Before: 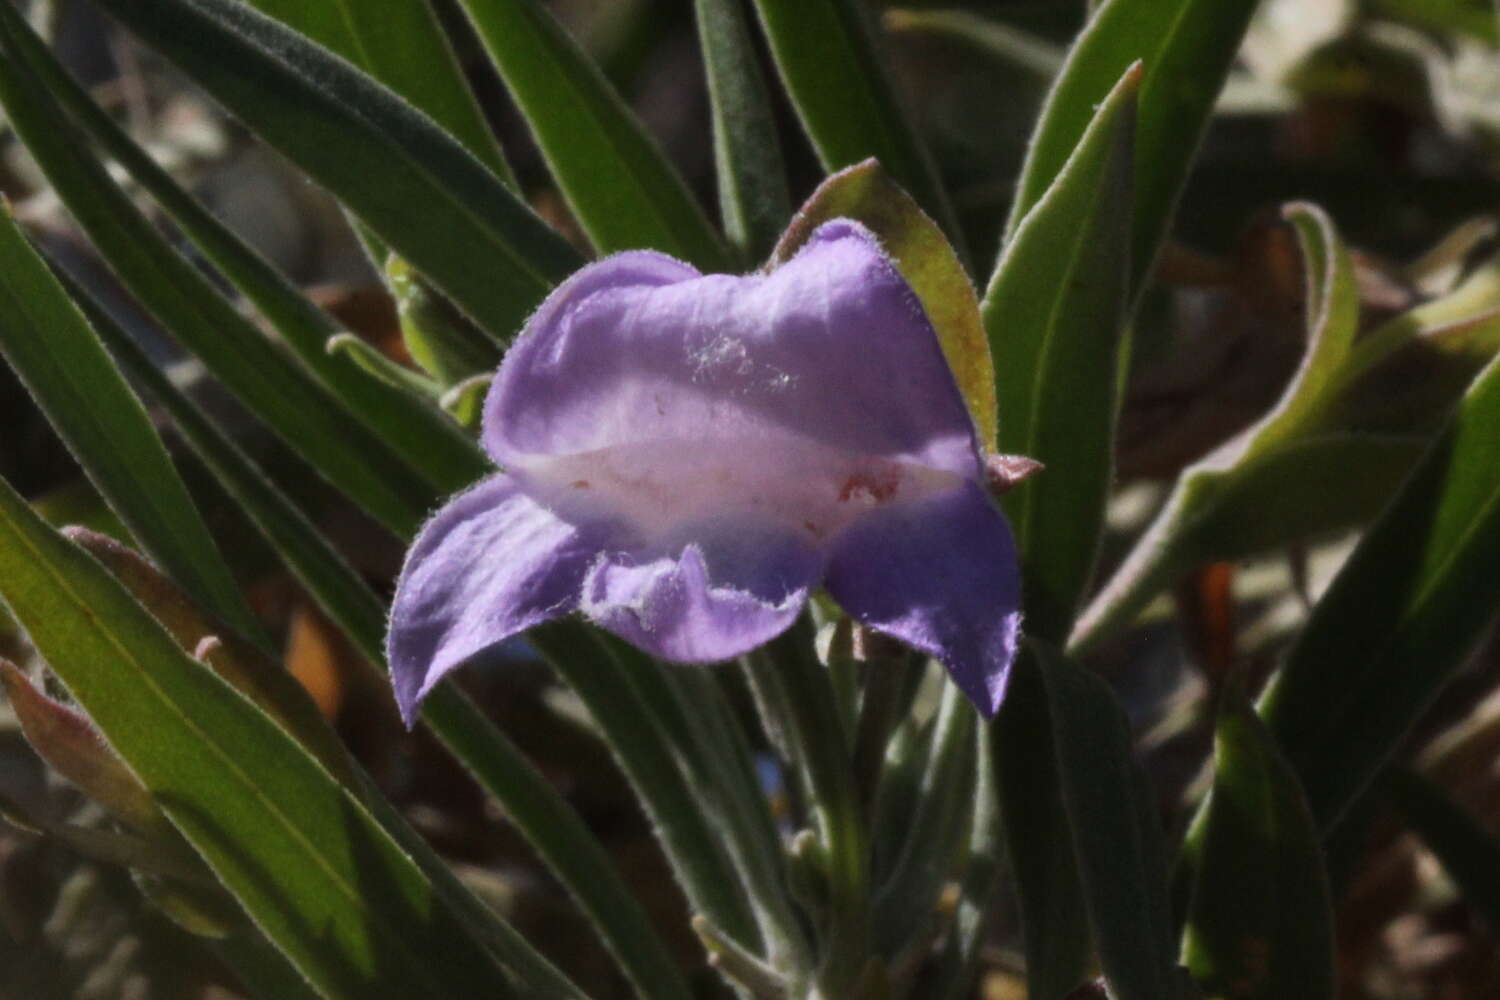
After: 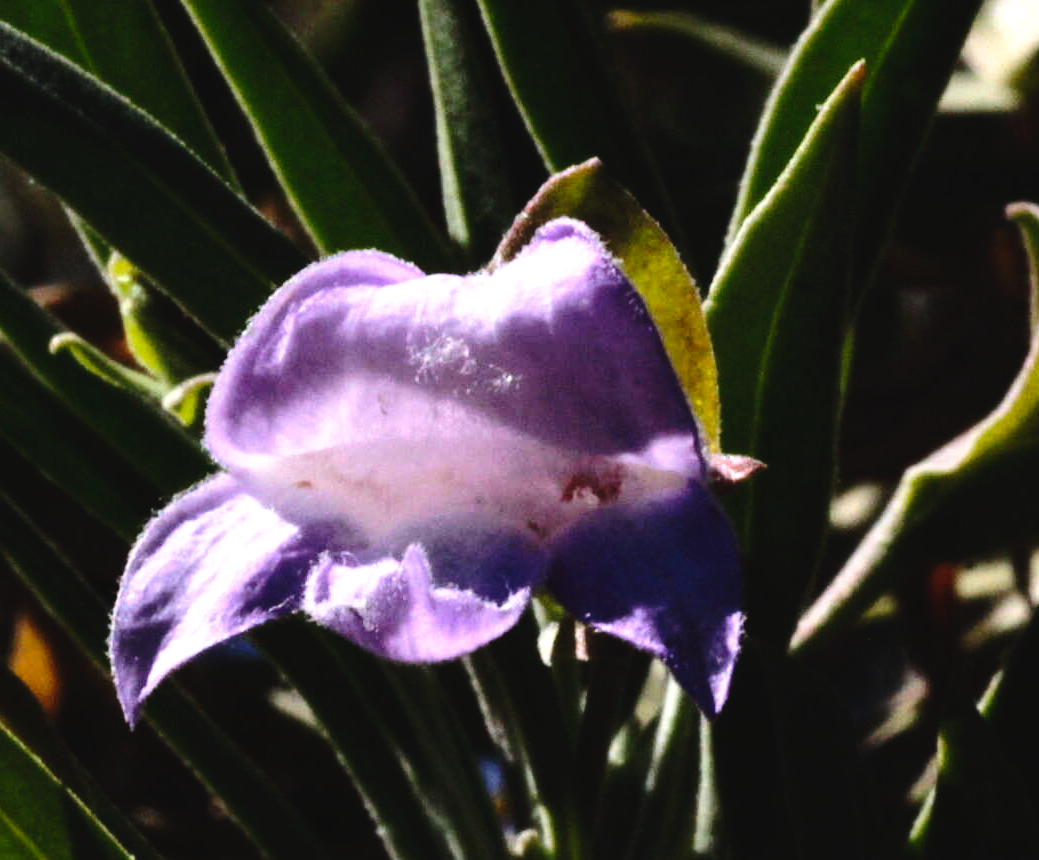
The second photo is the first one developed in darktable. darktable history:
crop: left 18.479%, right 12.2%, bottom 13.971%
tone equalizer: -8 EV -0.417 EV, -7 EV -0.389 EV, -6 EV -0.333 EV, -5 EV -0.222 EV, -3 EV 0.222 EV, -2 EV 0.333 EV, -1 EV 0.389 EV, +0 EV 0.417 EV, edges refinement/feathering 500, mask exposure compensation -1.57 EV, preserve details no
tone curve: curves: ch0 [(0, 0) (0.003, 0.025) (0.011, 0.027) (0.025, 0.032) (0.044, 0.037) (0.069, 0.044) (0.1, 0.054) (0.136, 0.084) (0.177, 0.128) (0.224, 0.196) (0.277, 0.281) (0.335, 0.376) (0.399, 0.461) (0.468, 0.534) (0.543, 0.613) (0.623, 0.692) (0.709, 0.77) (0.801, 0.849) (0.898, 0.934) (1, 1)], preserve colors none
color balance rgb: global offset › luminance 0.71%, perceptual saturation grading › global saturation -11.5%, perceptual brilliance grading › highlights 17.77%, perceptual brilliance grading › mid-tones 31.71%, perceptual brilliance grading › shadows -31.01%, global vibrance 50%
